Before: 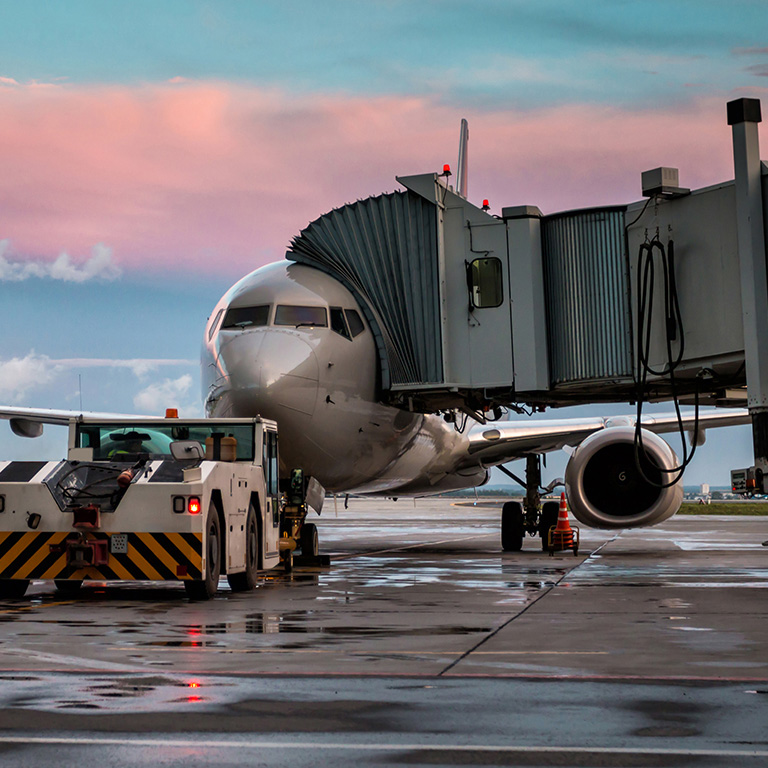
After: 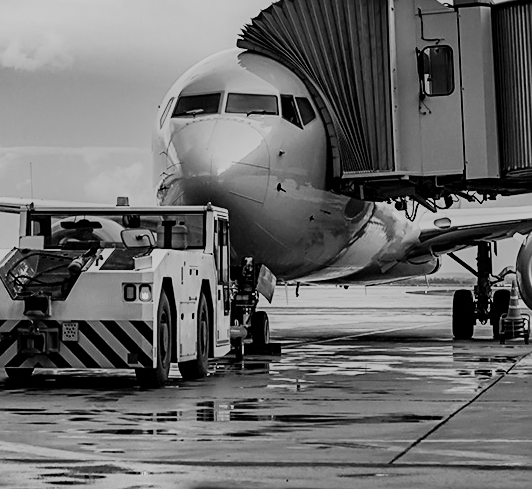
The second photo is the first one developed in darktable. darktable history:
tone curve: curves: ch0 [(0, 0) (0.059, 0.027) (0.178, 0.105) (0.292, 0.233) (0.485, 0.472) (0.837, 0.887) (1, 0.983)]; ch1 [(0, 0) (0.23, 0.166) (0.34, 0.298) (0.371, 0.334) (0.435, 0.413) (0.477, 0.469) (0.499, 0.498) (0.534, 0.551) (0.56, 0.585) (0.754, 0.801) (1, 1)]; ch2 [(0, 0) (0.431, 0.414) (0.498, 0.503) (0.524, 0.531) (0.568, 0.567) (0.6, 0.597) (0.65, 0.651) (0.752, 0.764) (1, 1)], color space Lab, independent channels, preserve colors none
sharpen: on, module defaults
exposure: black level correction 0, exposure 1.3 EV, compensate exposure bias true, compensate highlight preservation false
filmic rgb: white relative exposure 3.85 EV, hardness 4.3
color correction: highlights a* 10.32, highlights b* 14.66, shadows a* -9.59, shadows b* -15.02
monochrome: a 79.32, b 81.83, size 1.1
crop: left 6.488%, top 27.668%, right 24.183%, bottom 8.656%
